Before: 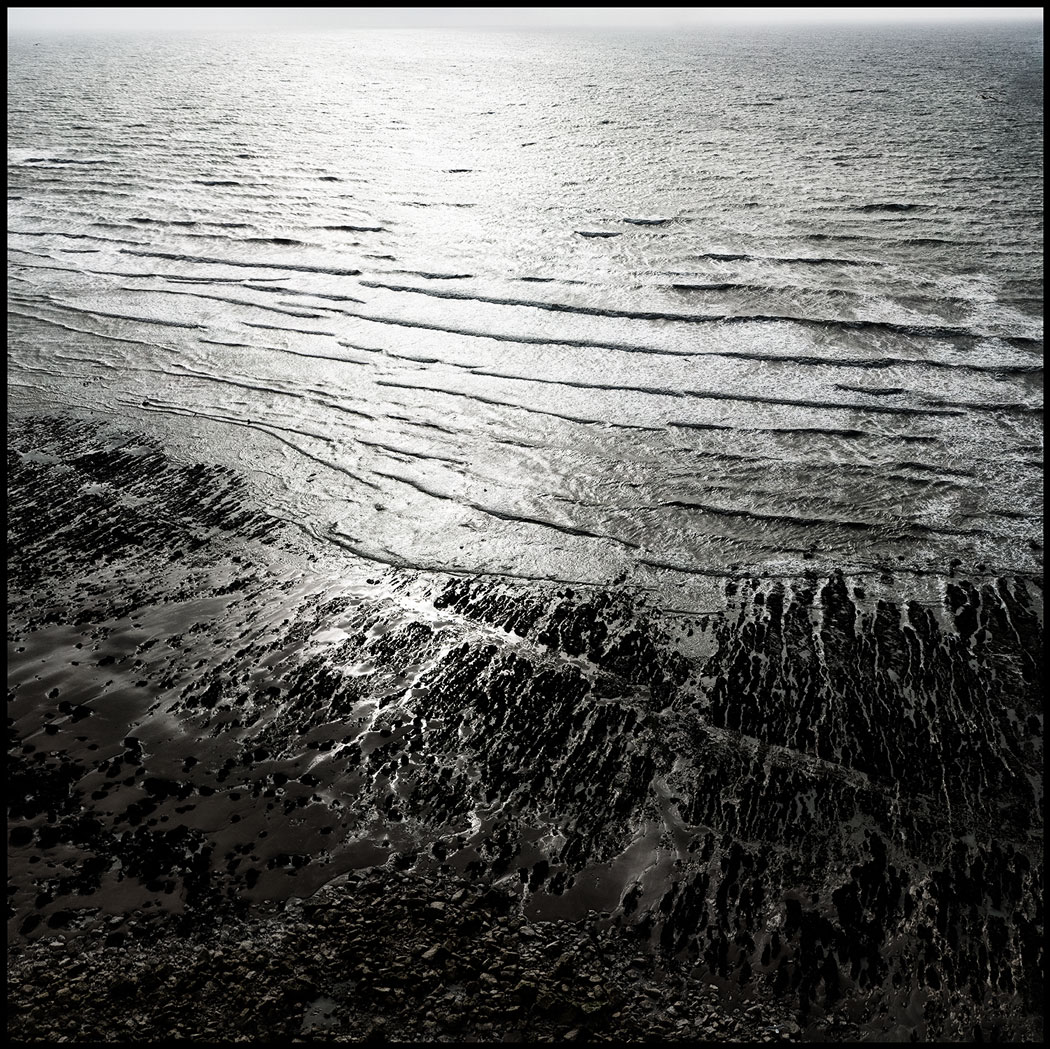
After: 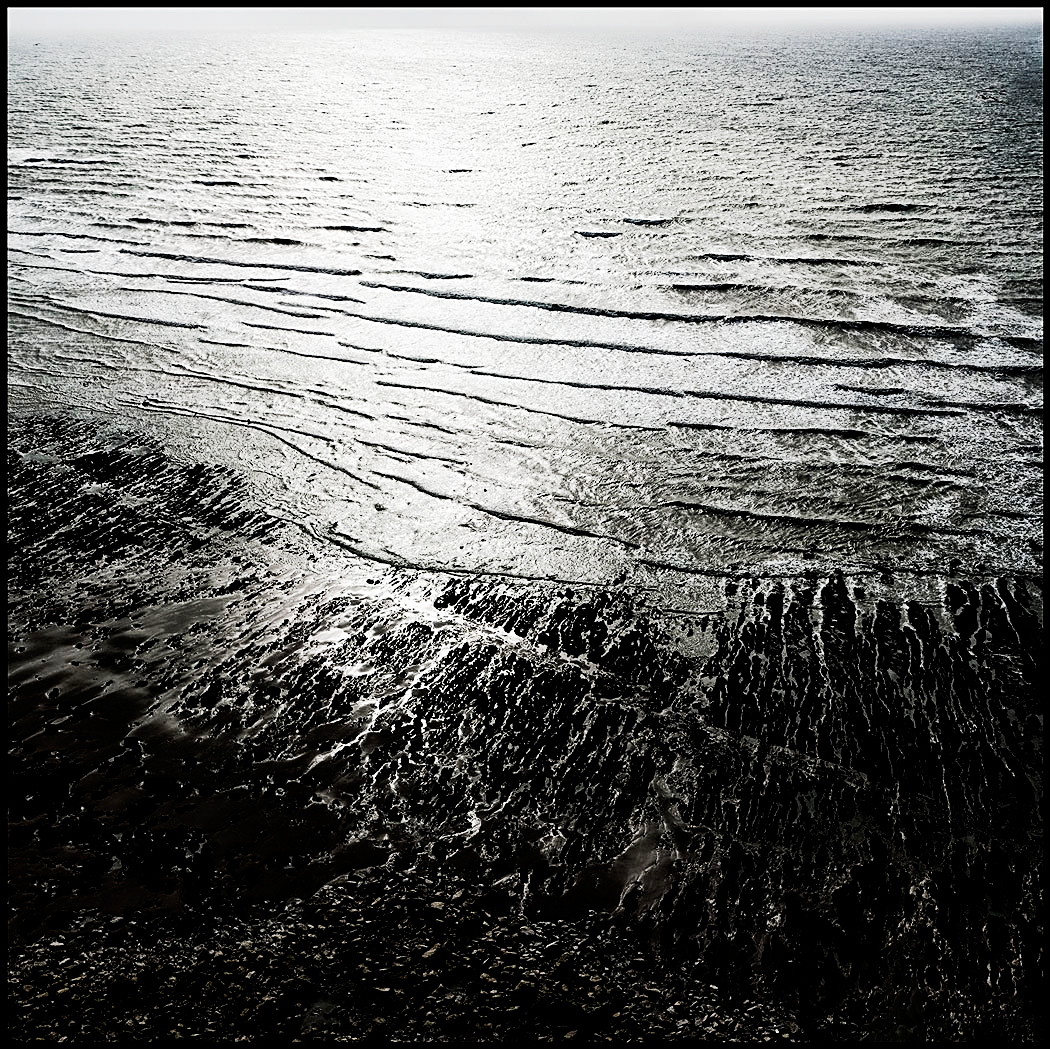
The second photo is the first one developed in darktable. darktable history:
sharpen: on, module defaults
tone curve: curves: ch0 [(0, 0) (0.003, 0.001) (0.011, 0.001) (0.025, 0.001) (0.044, 0.001) (0.069, 0.003) (0.1, 0.007) (0.136, 0.013) (0.177, 0.032) (0.224, 0.083) (0.277, 0.157) (0.335, 0.237) (0.399, 0.334) (0.468, 0.446) (0.543, 0.562) (0.623, 0.683) (0.709, 0.801) (0.801, 0.869) (0.898, 0.918) (1, 1)], preserve colors none
